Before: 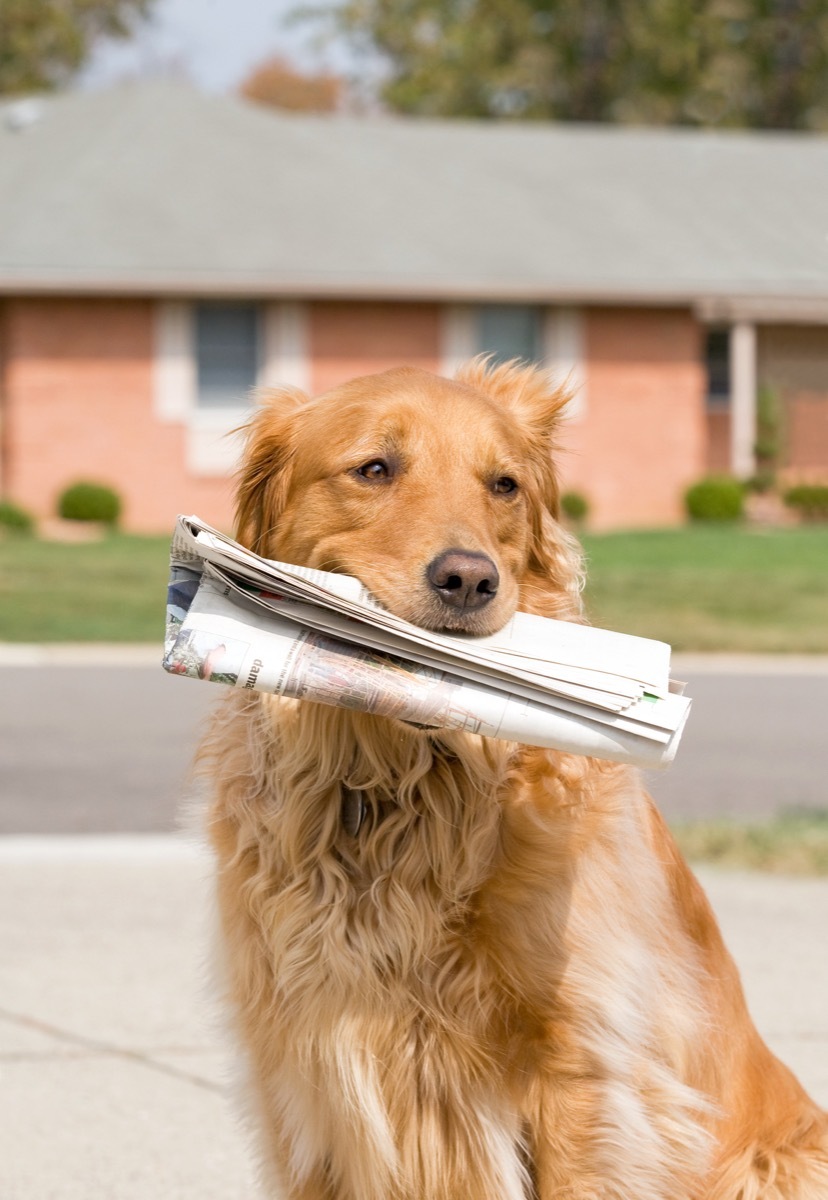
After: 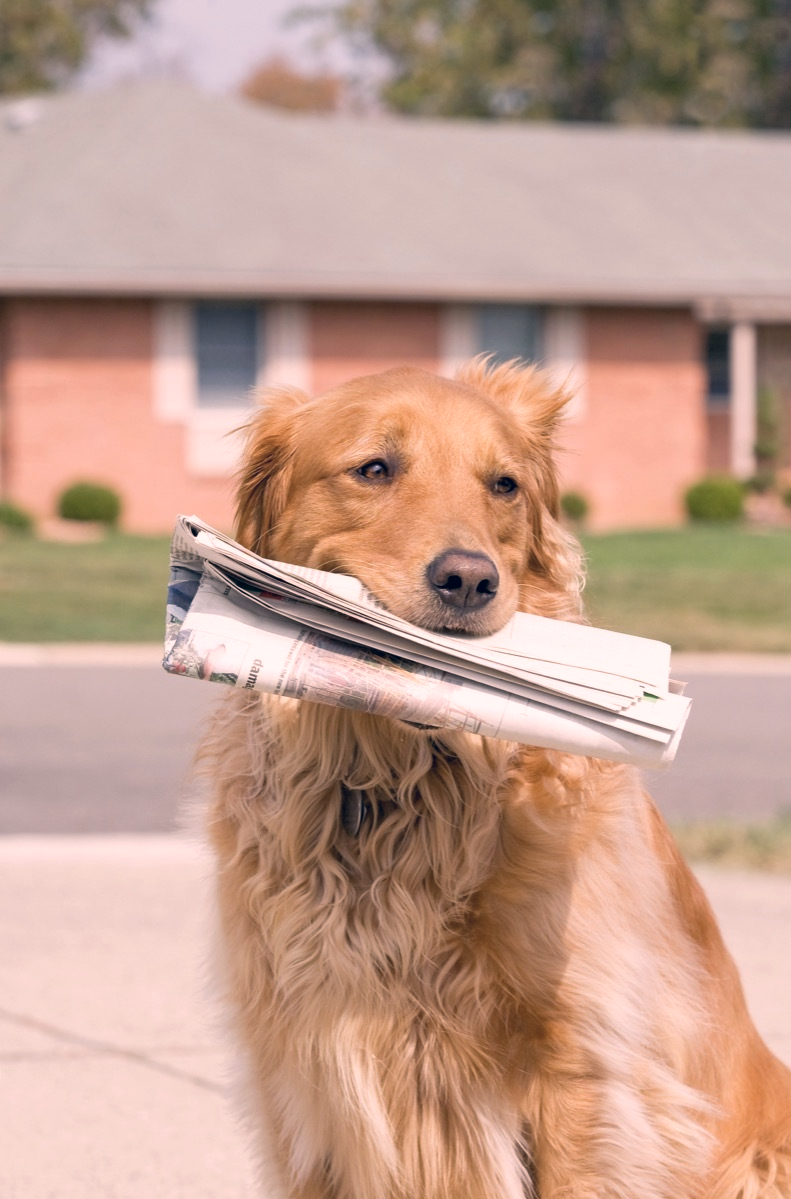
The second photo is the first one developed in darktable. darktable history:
color correction: highlights a* 13.74, highlights b* 5.74, shadows a* -5.16, shadows b* -15.53, saturation 0.858
crop: right 4.353%, bottom 0.028%
